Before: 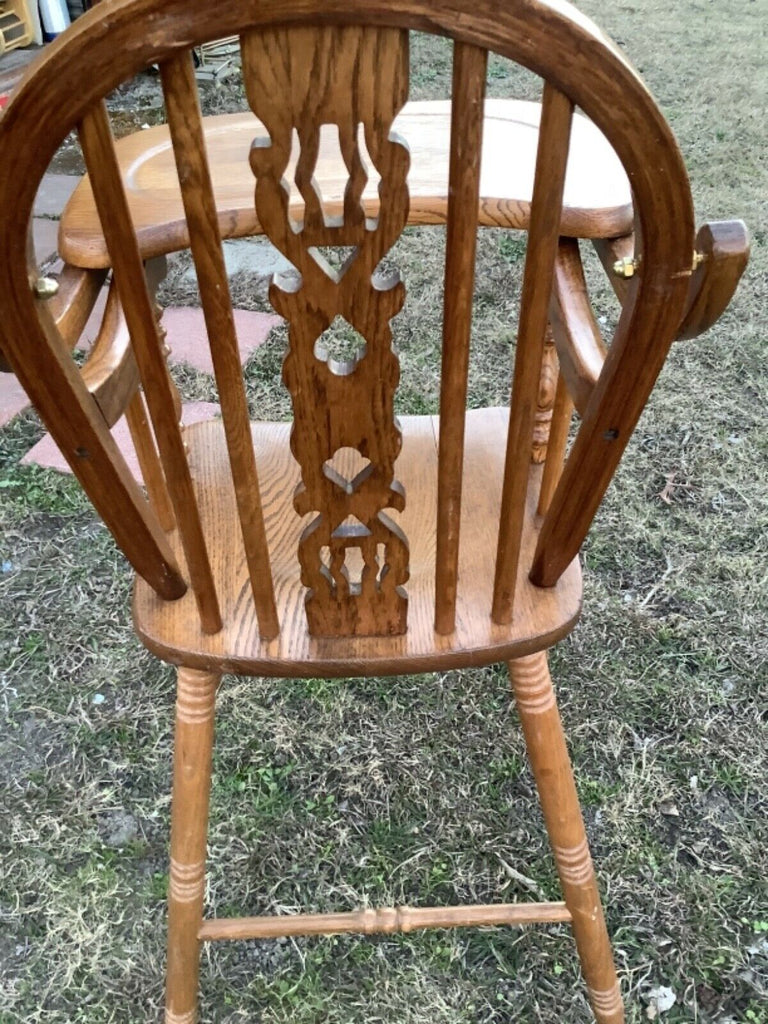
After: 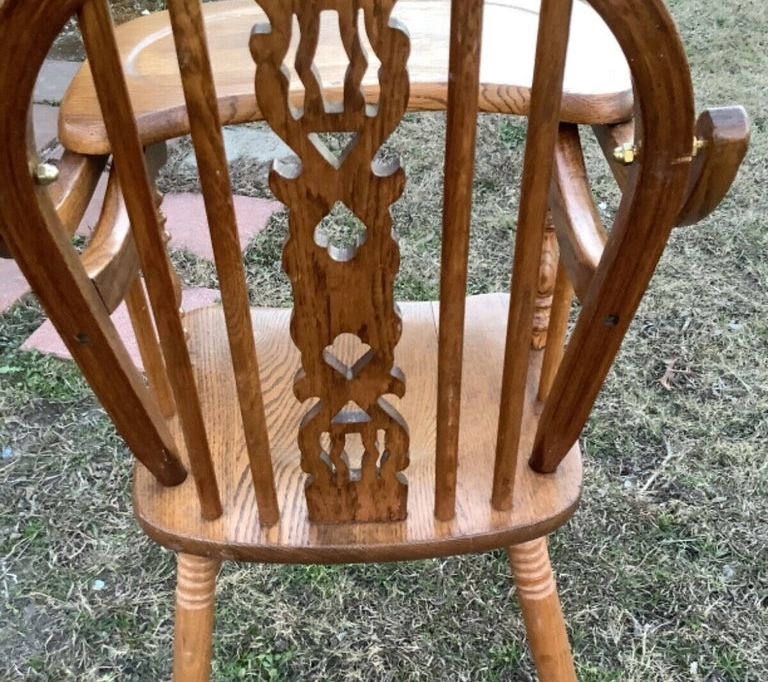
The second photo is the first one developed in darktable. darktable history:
crop: top 11.166%, bottom 21.771%
